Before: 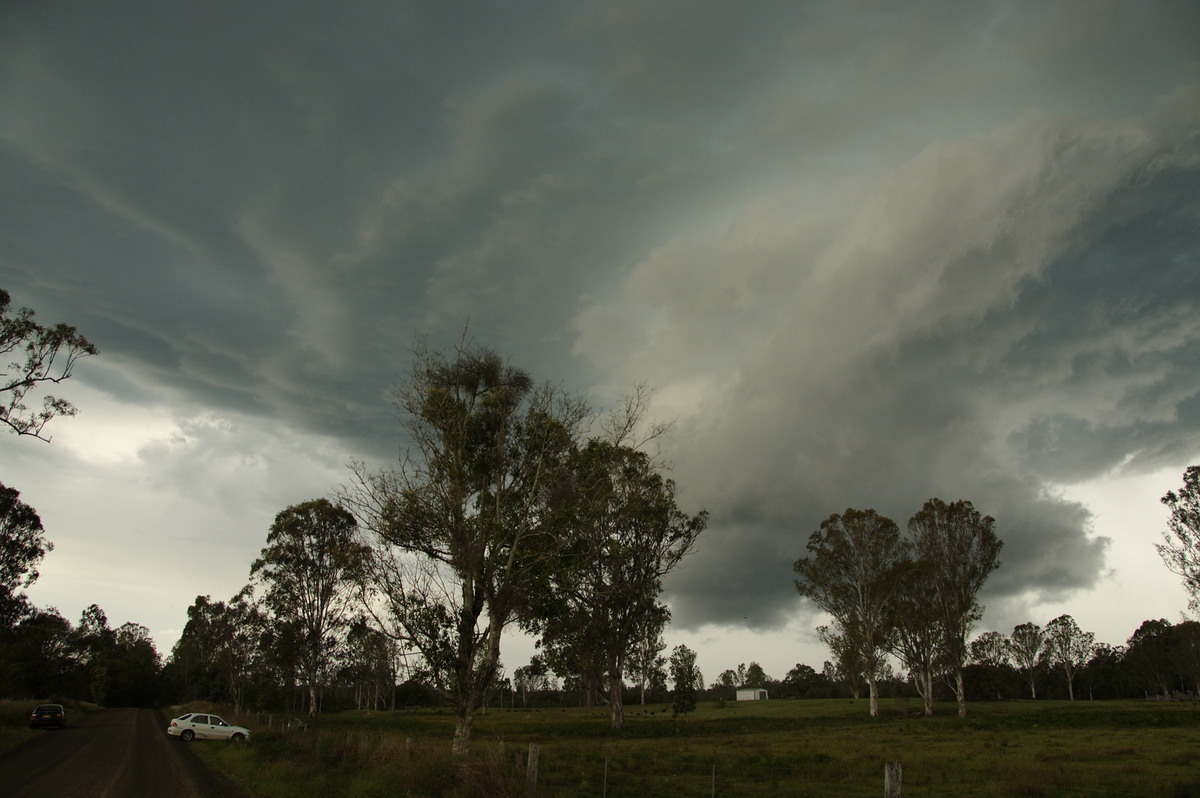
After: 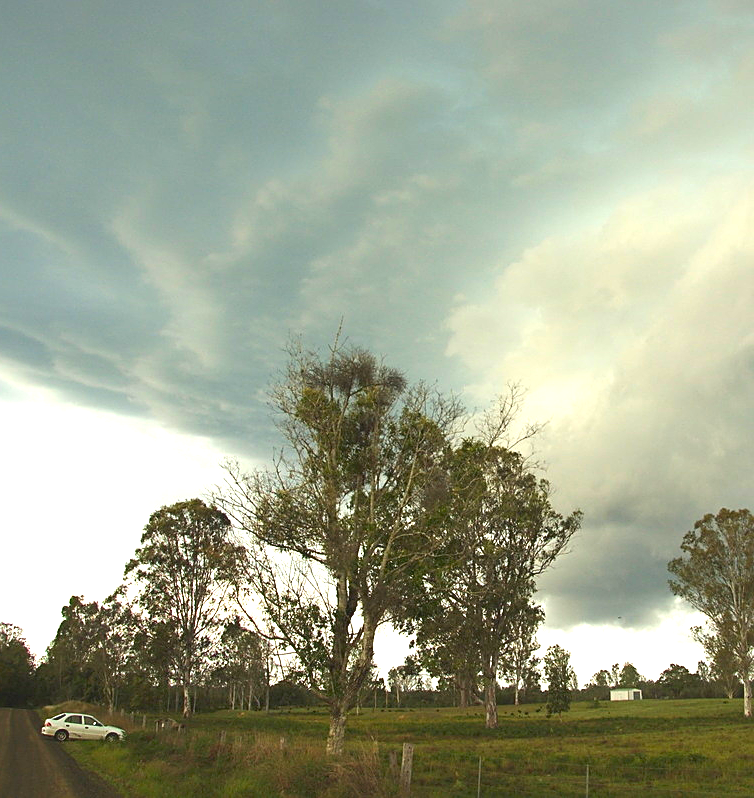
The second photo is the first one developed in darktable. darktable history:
crop: left 10.577%, right 26.582%
contrast brightness saturation: contrast -0.183, saturation 0.189
exposure: exposure 2.051 EV, compensate highlight preservation false
sharpen: on, module defaults
